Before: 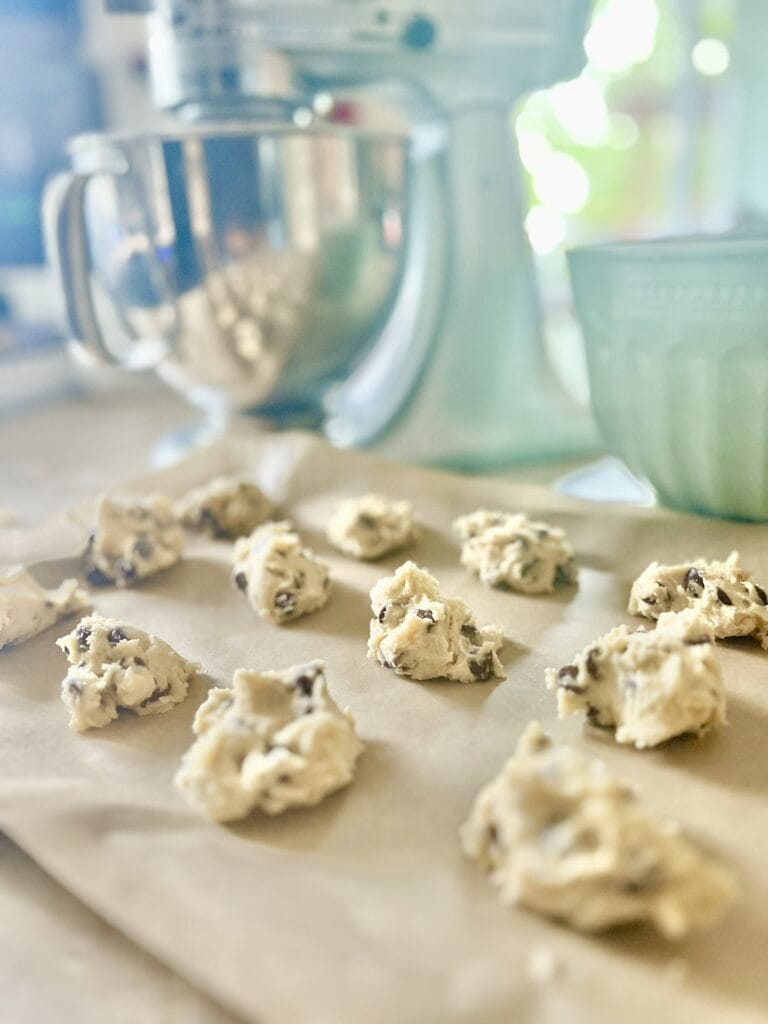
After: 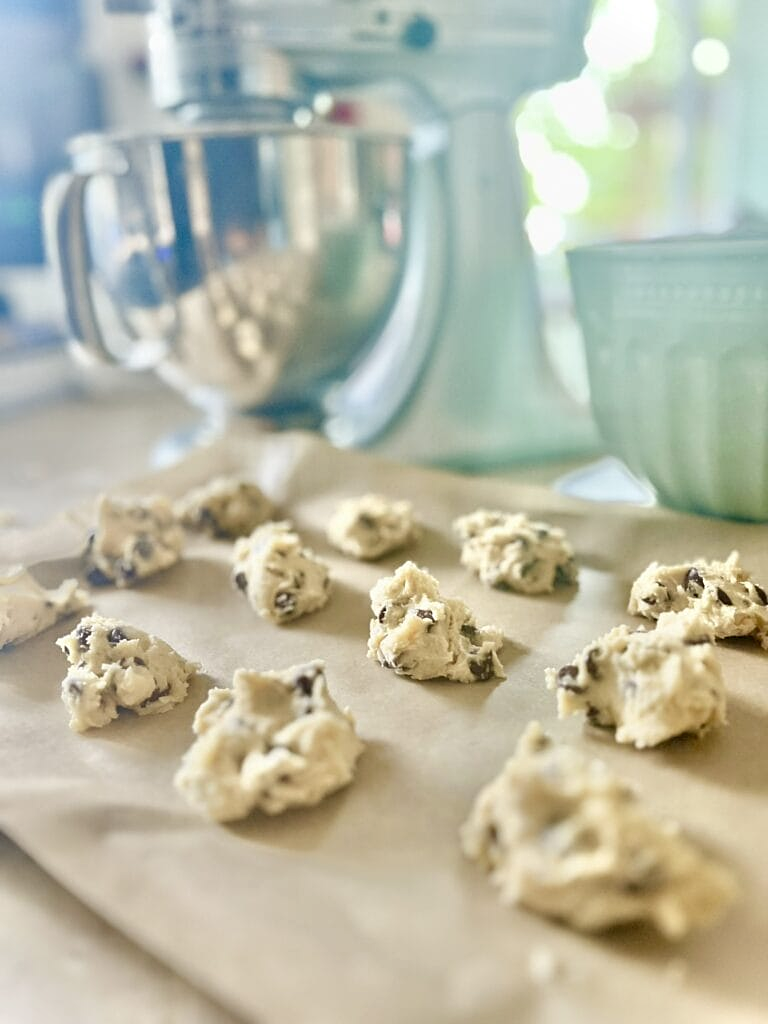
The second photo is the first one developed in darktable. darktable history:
sharpen: amount 0.2
vignetting: fall-off start 100%, brightness 0.3, saturation 0
contrast brightness saturation: contrast 0.03, brightness -0.04
